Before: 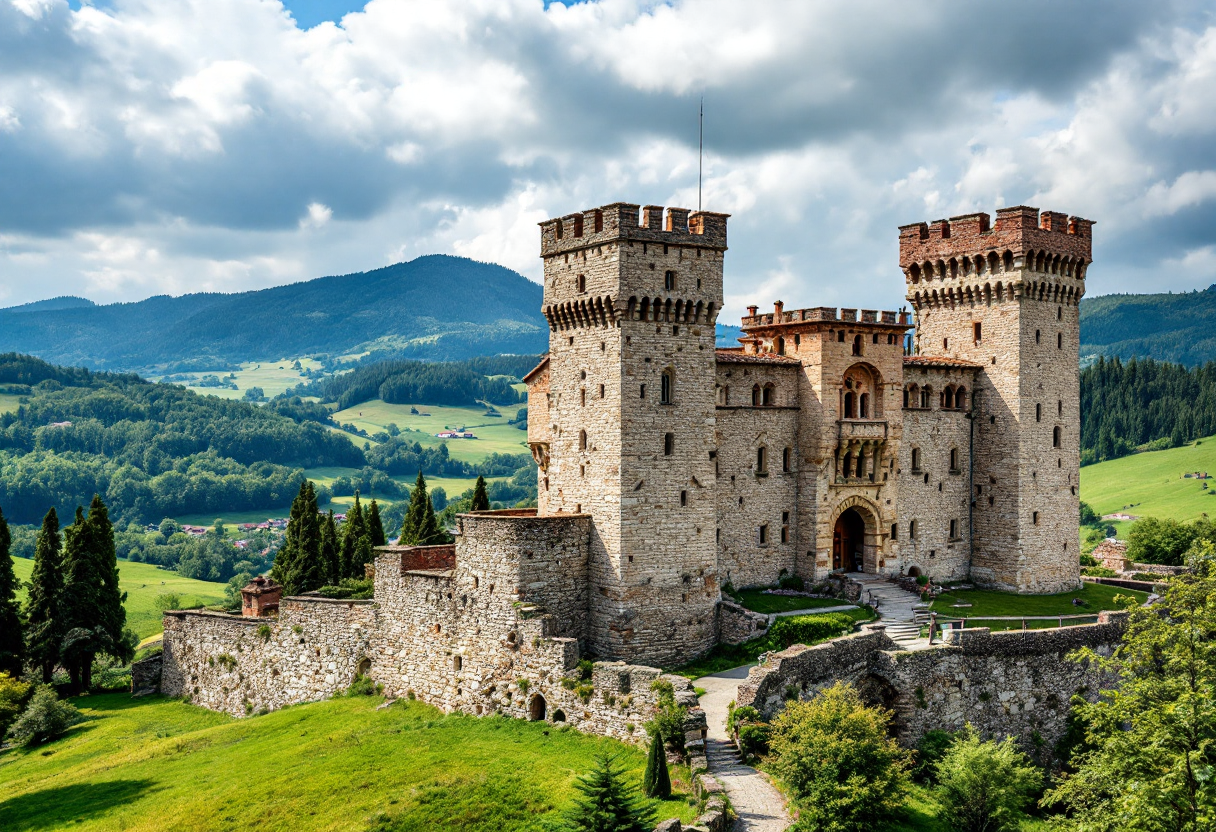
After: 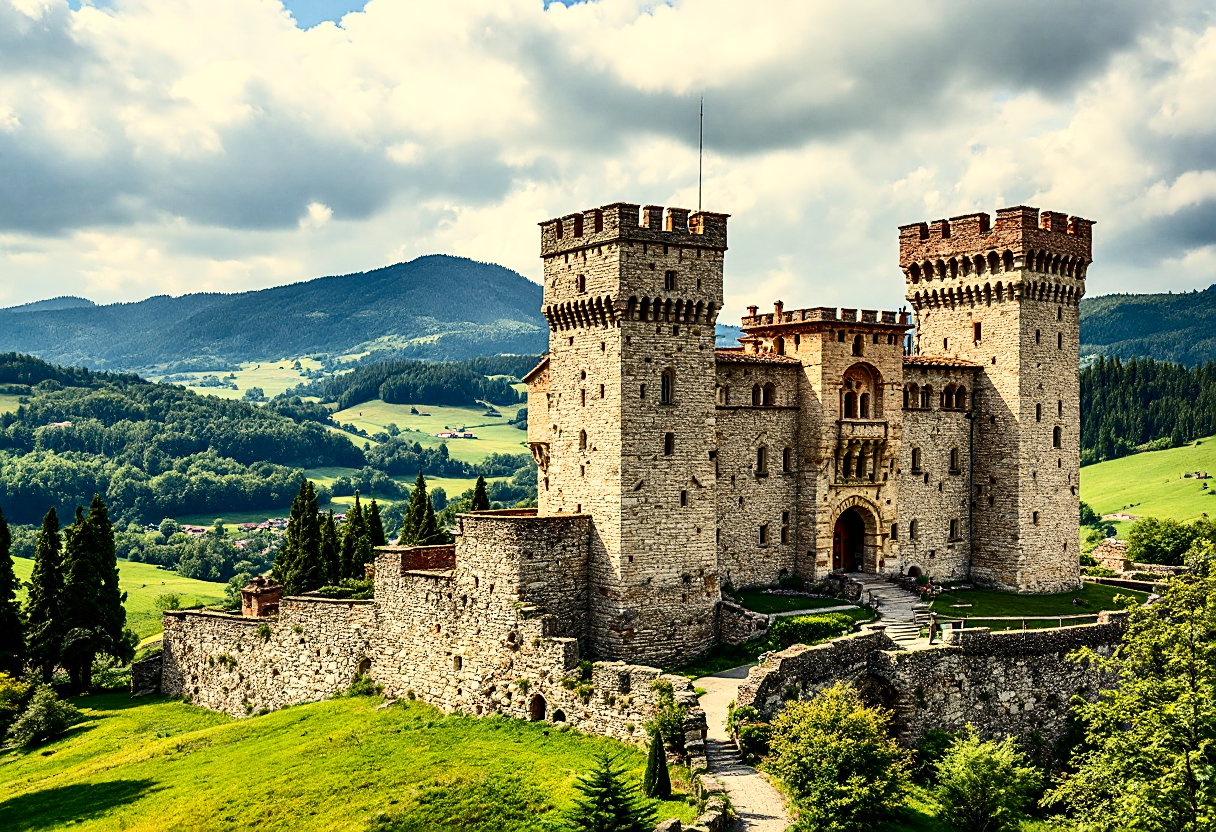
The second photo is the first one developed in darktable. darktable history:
color correction: highlights a* 1.41, highlights b* 17.66
sharpen: on, module defaults
contrast brightness saturation: contrast 0.277
